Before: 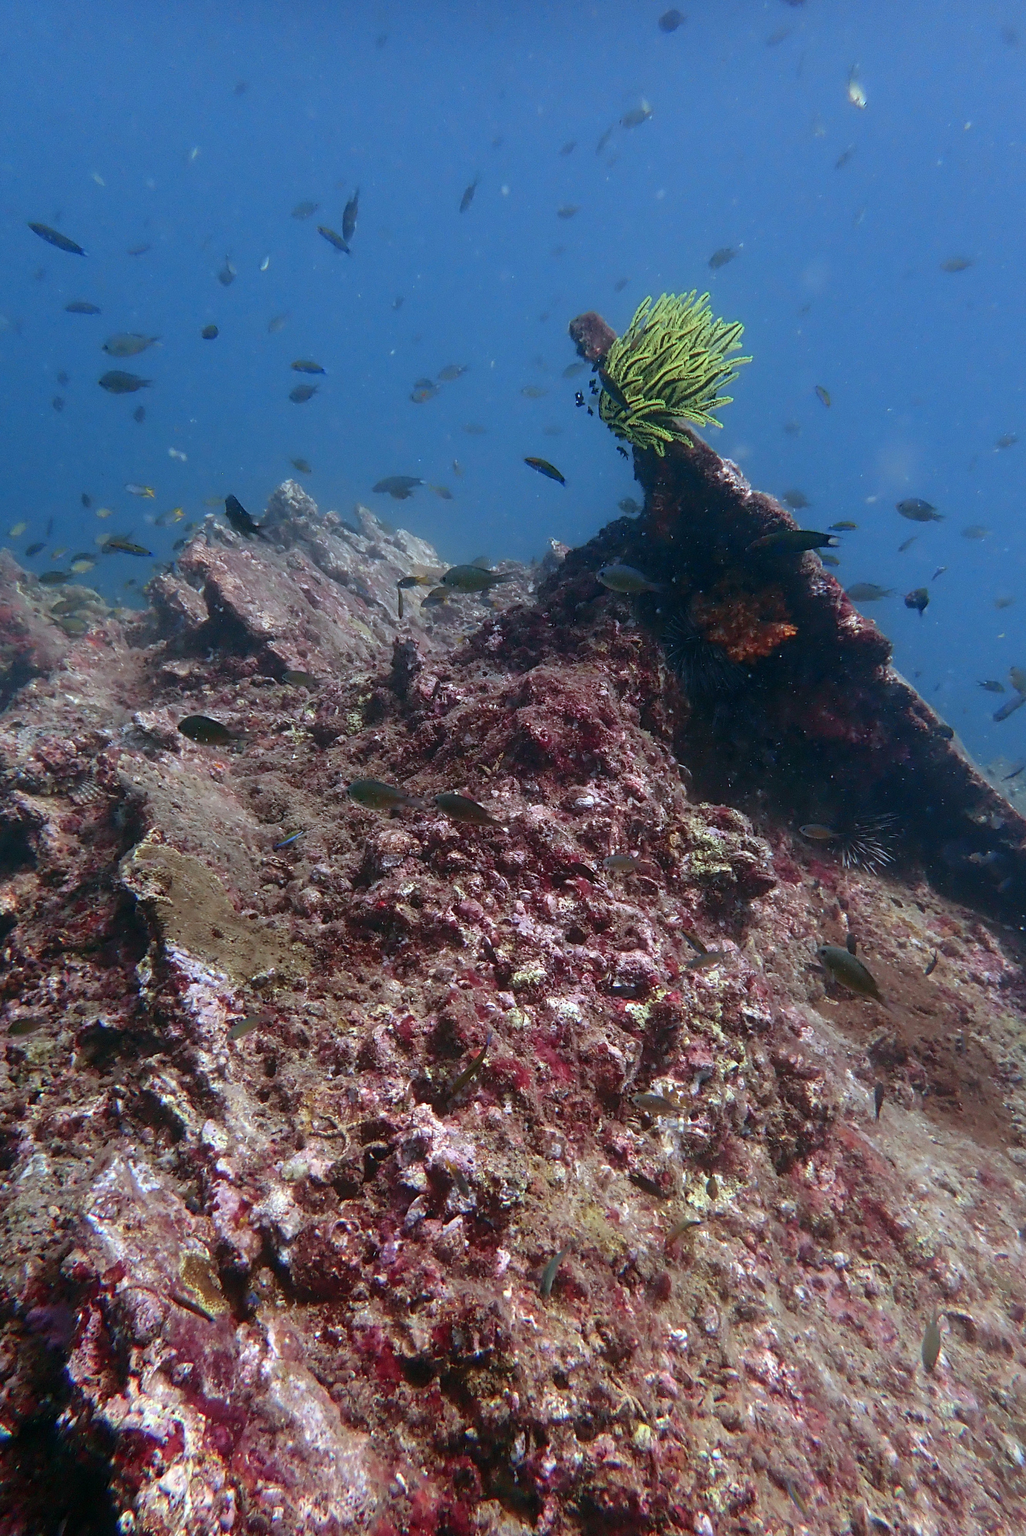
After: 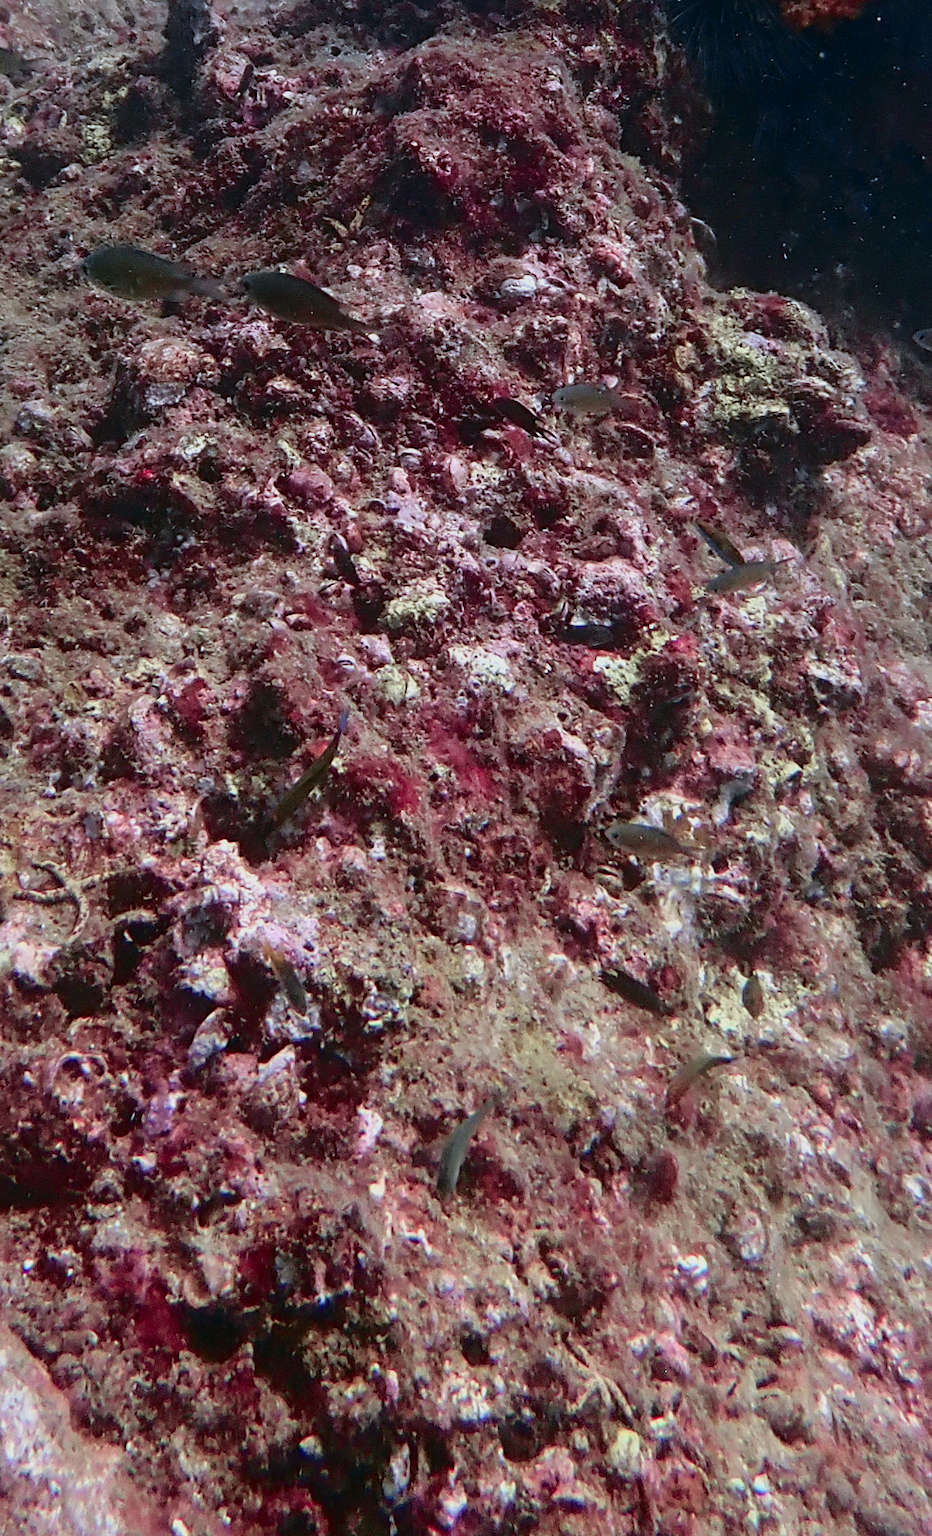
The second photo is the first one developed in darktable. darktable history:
tone curve: curves: ch0 [(0, 0.009) (0.105, 0.069) (0.195, 0.154) (0.289, 0.278) (0.384, 0.391) (0.513, 0.53) (0.66, 0.667) (0.895, 0.863) (1, 0.919)]; ch1 [(0, 0) (0.161, 0.092) (0.35, 0.33) (0.403, 0.395) (0.456, 0.469) (0.502, 0.499) (0.519, 0.514) (0.576, 0.587) (0.642, 0.645) (0.701, 0.742) (1, 0.942)]; ch2 [(0, 0) (0.371, 0.362) (0.437, 0.437) (0.501, 0.5) (0.53, 0.528) (0.569, 0.551) (0.619, 0.58) (0.883, 0.752) (1, 0.929)], color space Lab, independent channels, preserve colors none
crop: left 29.487%, top 42.067%, right 20.973%, bottom 3.478%
